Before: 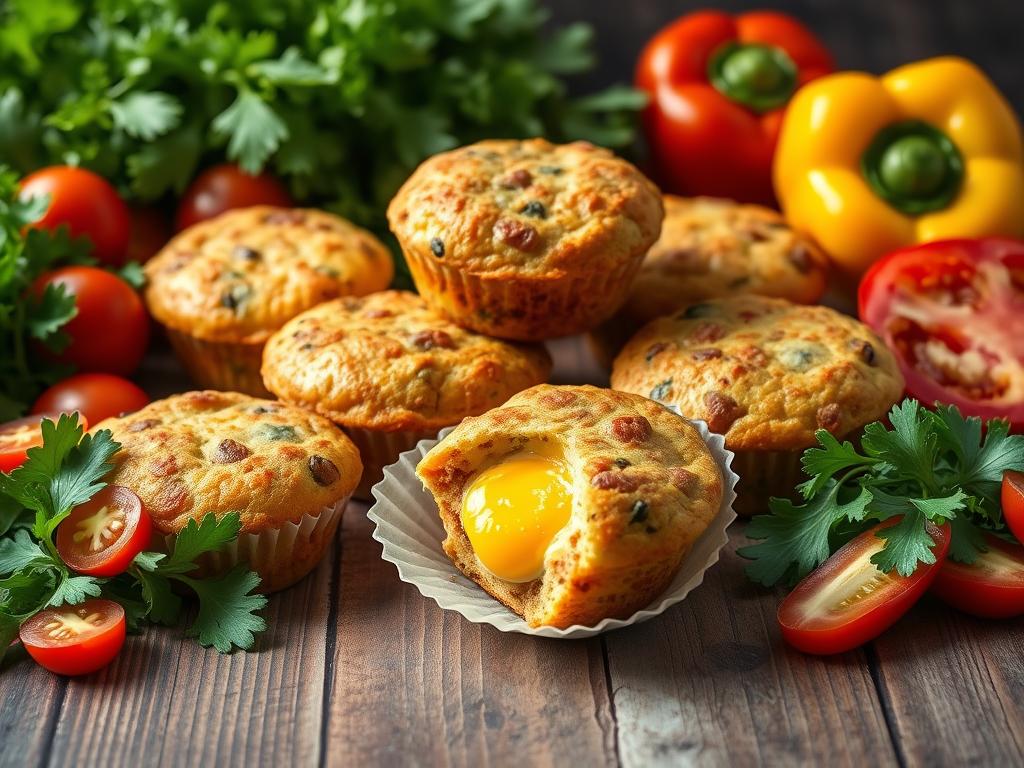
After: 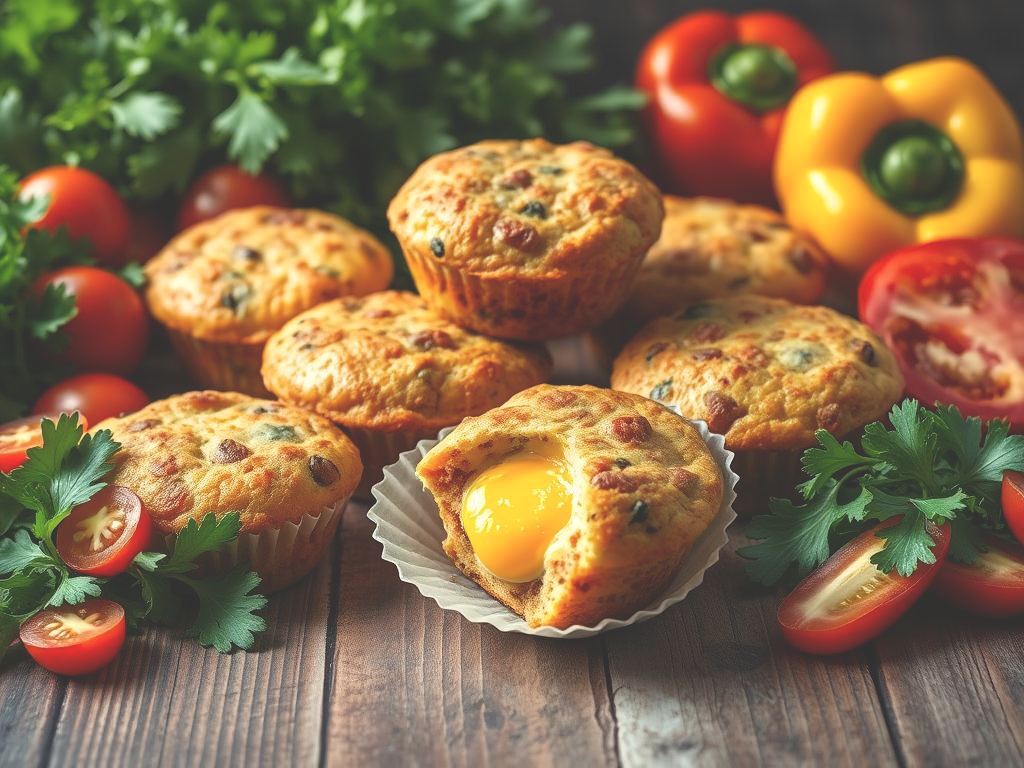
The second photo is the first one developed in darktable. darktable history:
exposure: black level correction -0.03, compensate highlight preservation false
shadows and highlights: shadows 0, highlights 40
